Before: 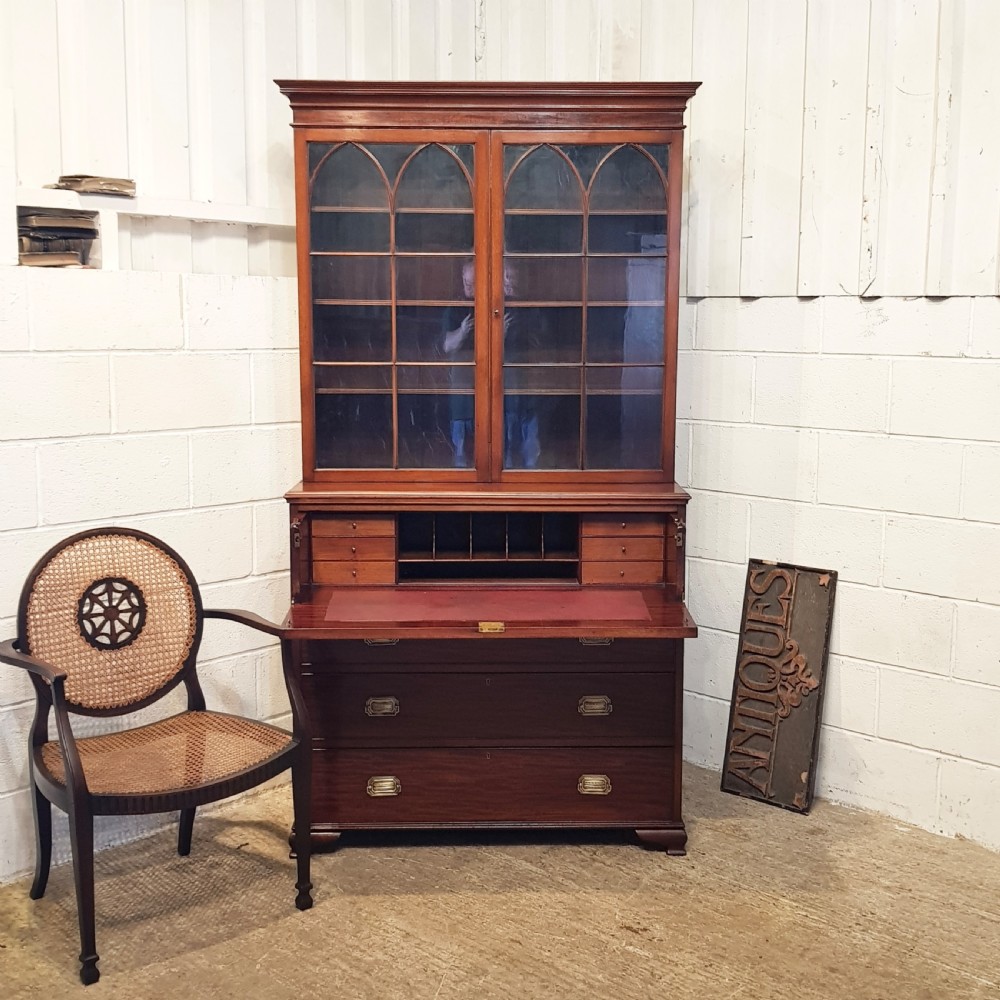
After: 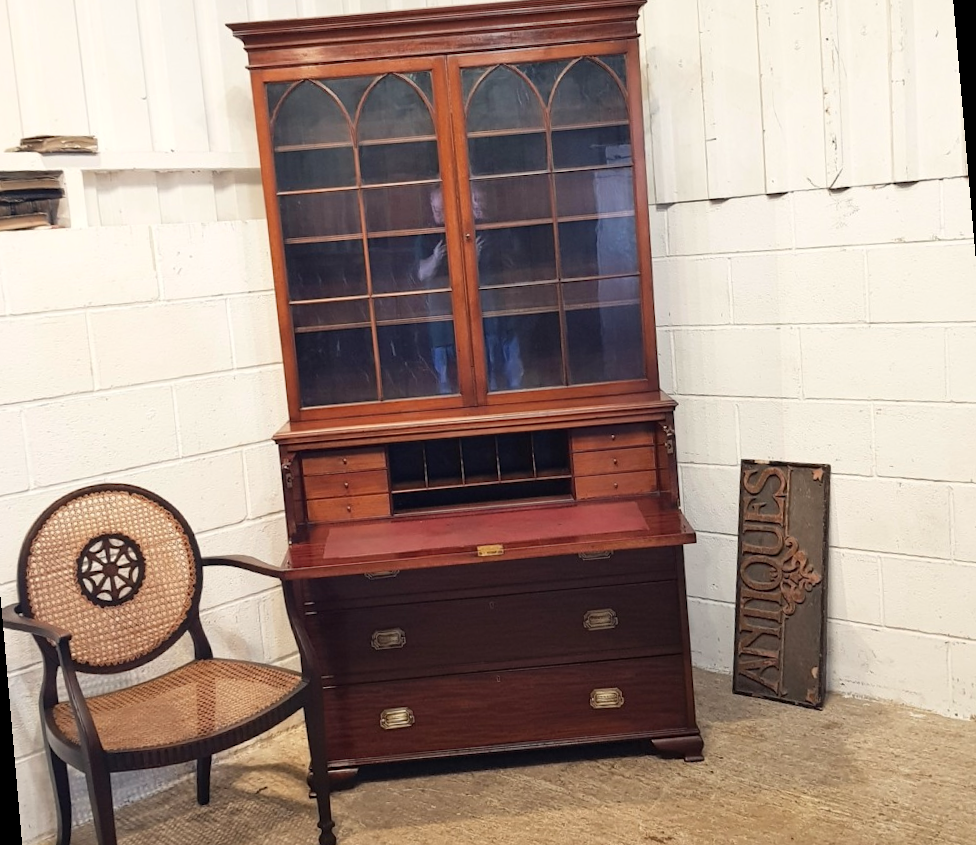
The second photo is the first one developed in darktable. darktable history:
white balance: red 1.009, blue 0.985
rotate and perspective: rotation -5°, crop left 0.05, crop right 0.952, crop top 0.11, crop bottom 0.89
